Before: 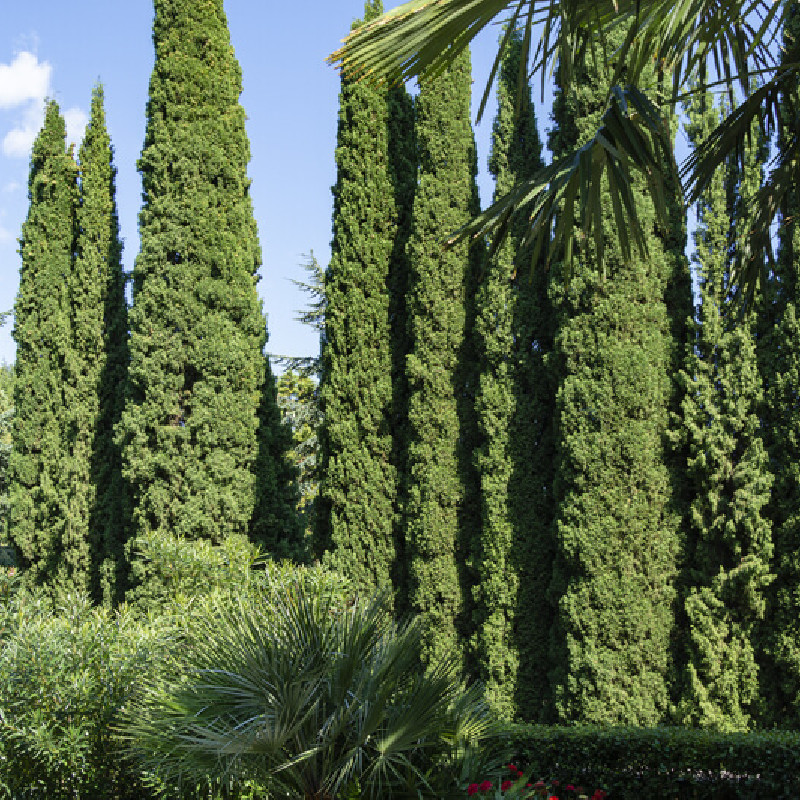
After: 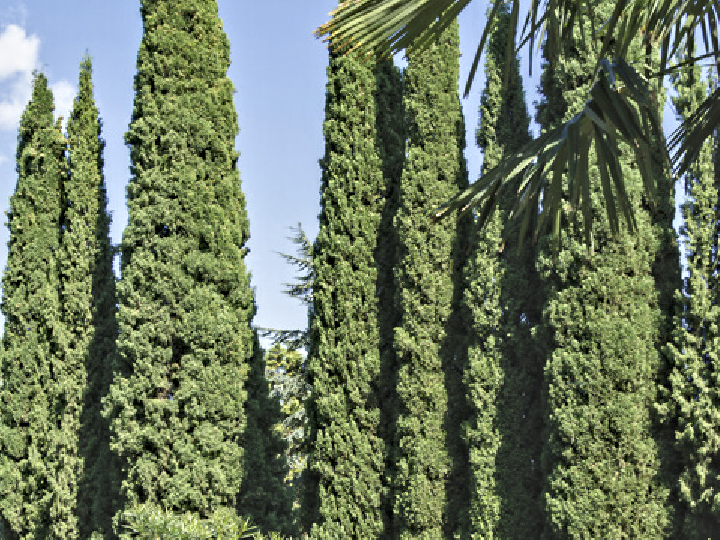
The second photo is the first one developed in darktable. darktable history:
crop: left 1.509%, top 3.452%, right 7.696%, bottom 28.452%
contrast equalizer: y [[0.511, 0.558, 0.631, 0.632, 0.559, 0.512], [0.5 ×6], [0.507, 0.559, 0.627, 0.644, 0.647, 0.647], [0 ×6], [0 ×6]]
color balance: lift [1.01, 1, 1, 1], gamma [1.097, 1, 1, 1], gain [0.85, 1, 1, 1]
